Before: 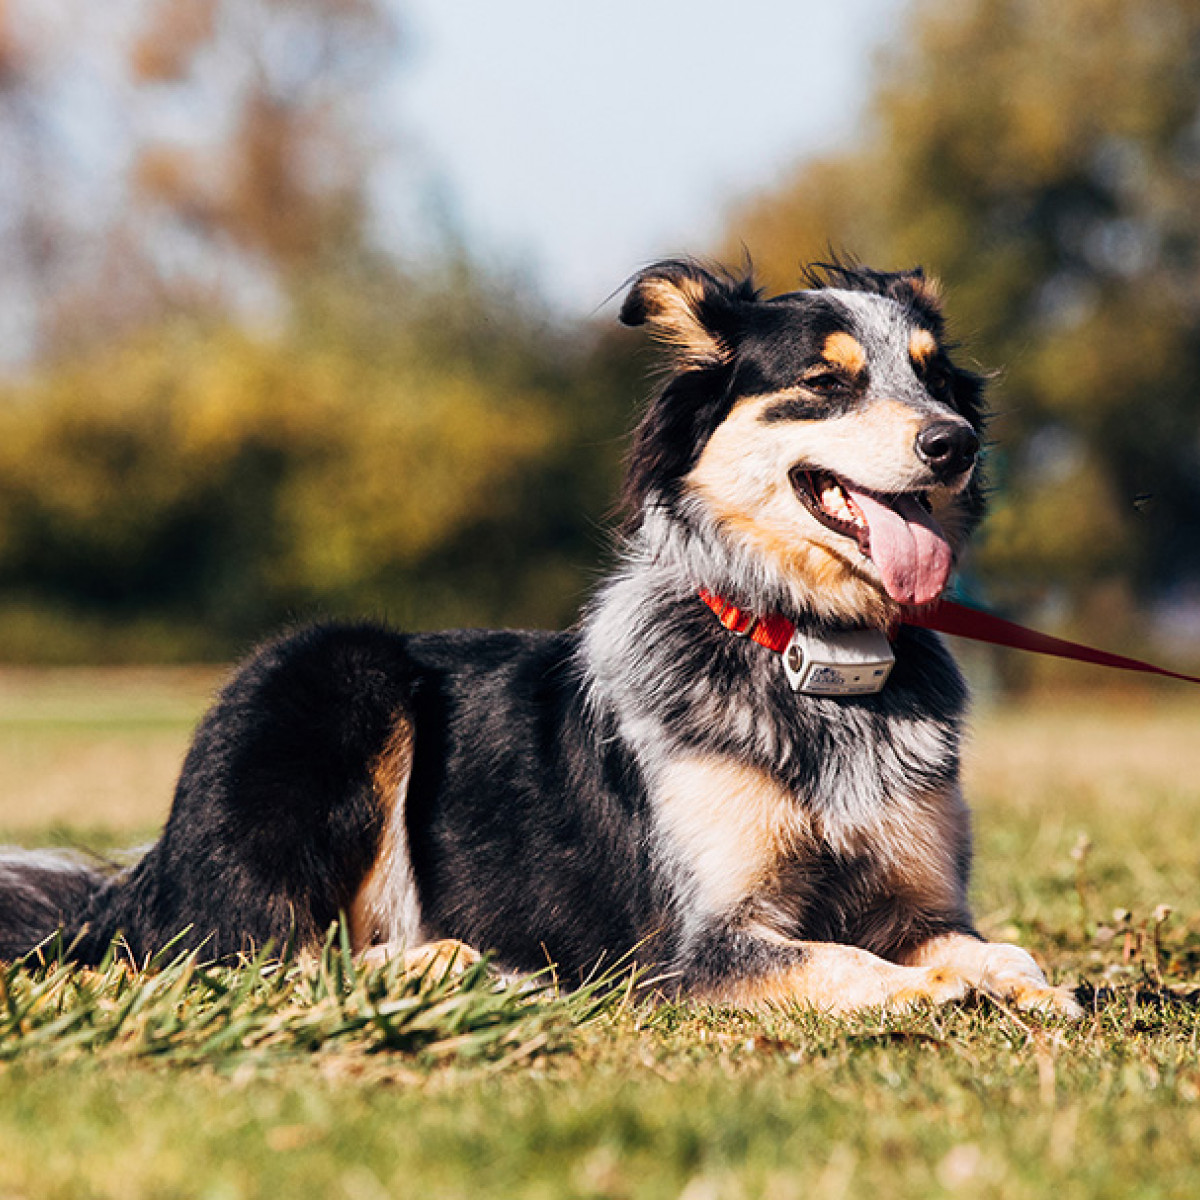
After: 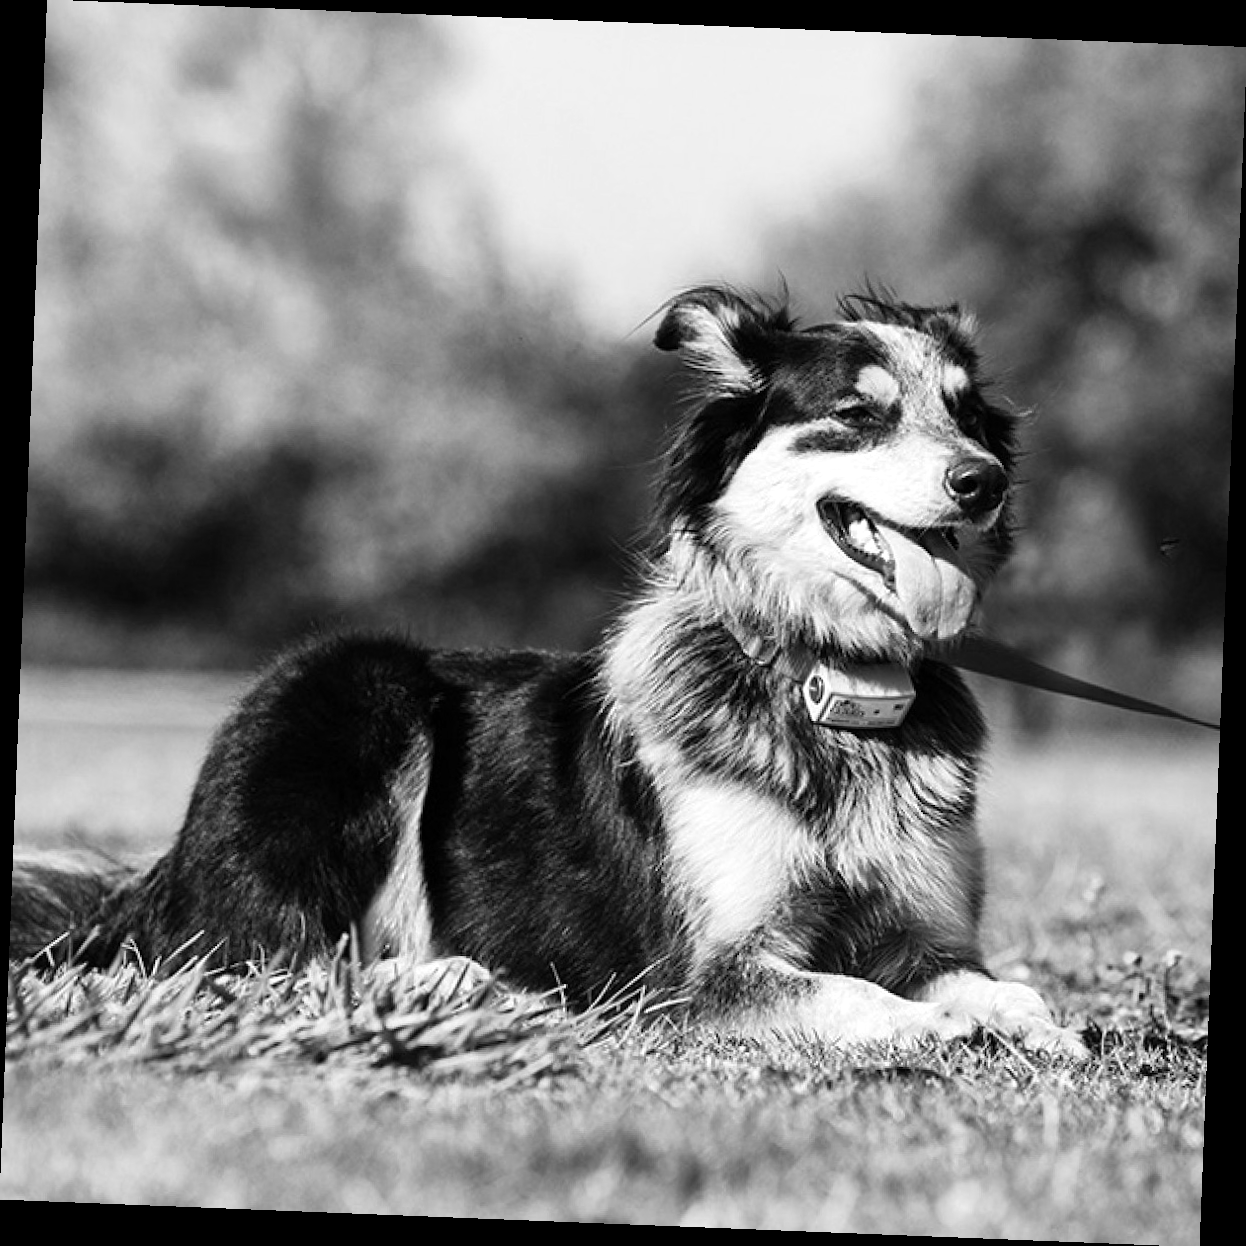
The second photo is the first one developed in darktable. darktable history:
white balance: red 1.08, blue 0.791
rotate and perspective: rotation 2.27°, automatic cropping off
levels: levels [0, 0.476, 0.951]
monochrome: a 32, b 64, size 2.3
